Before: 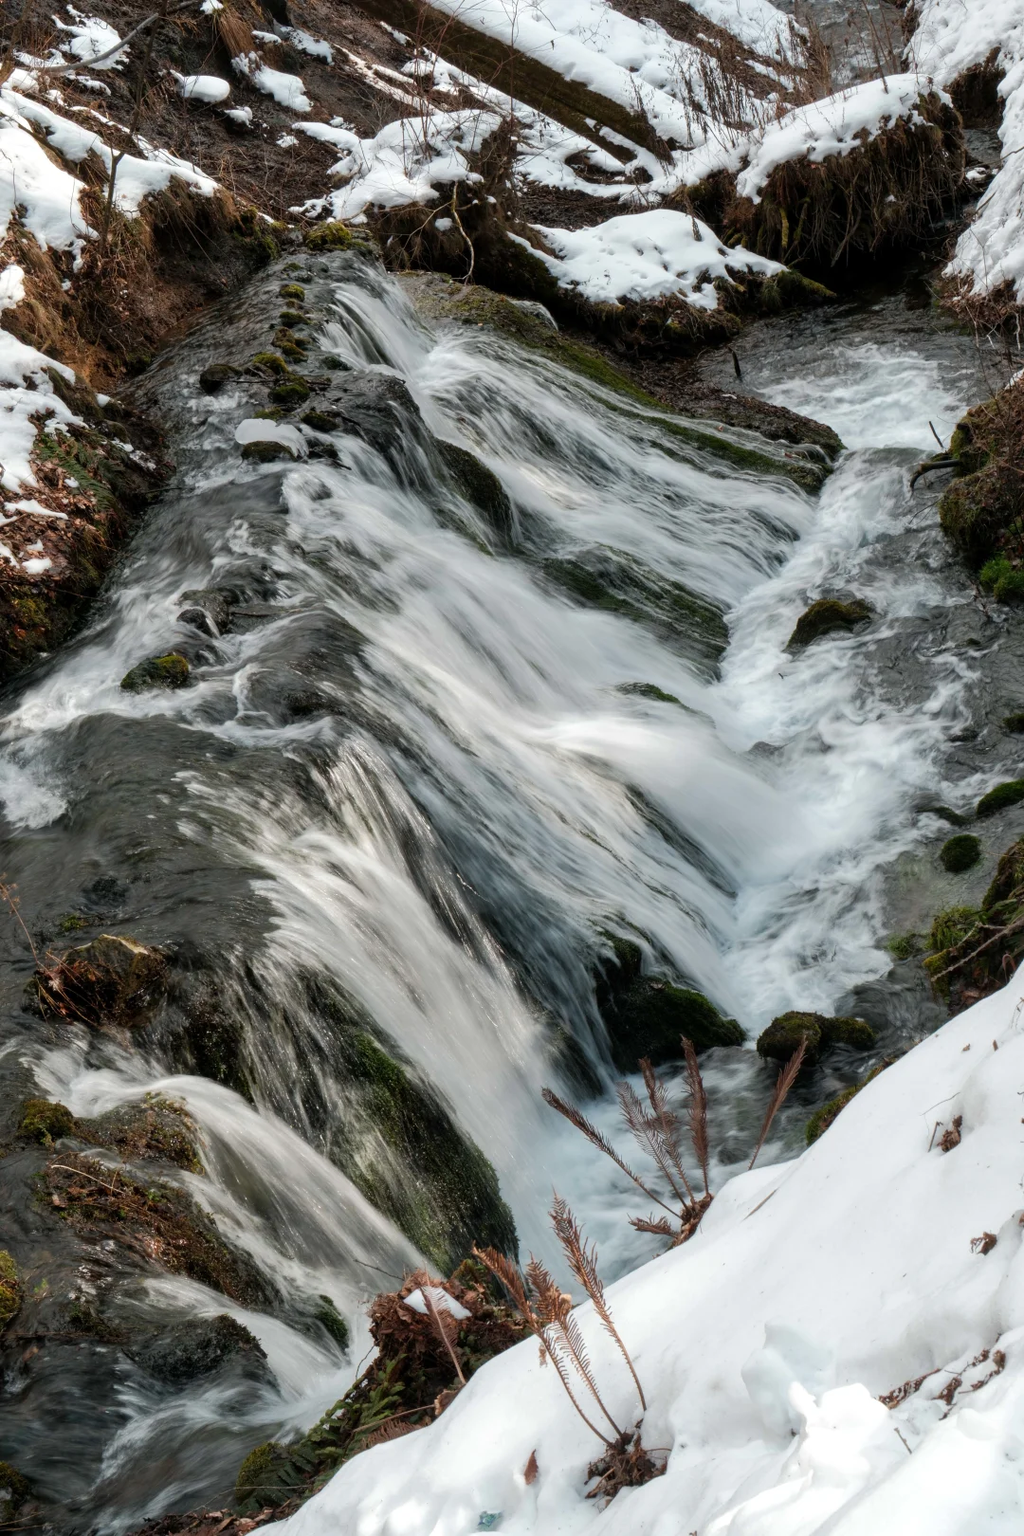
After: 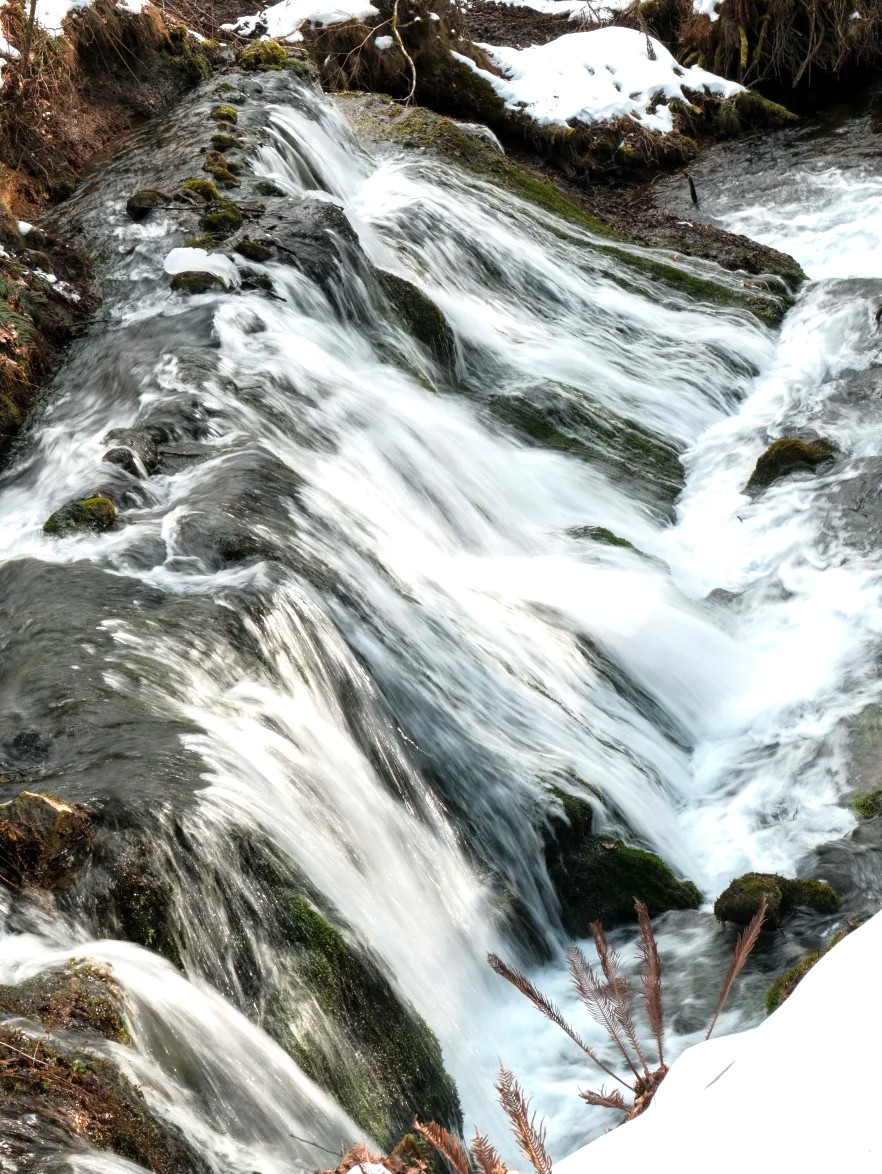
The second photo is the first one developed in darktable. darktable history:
crop: left 7.86%, top 12.032%, right 10.443%, bottom 15.456%
exposure: black level correction 0, exposure 0.899 EV, compensate highlight preservation false
